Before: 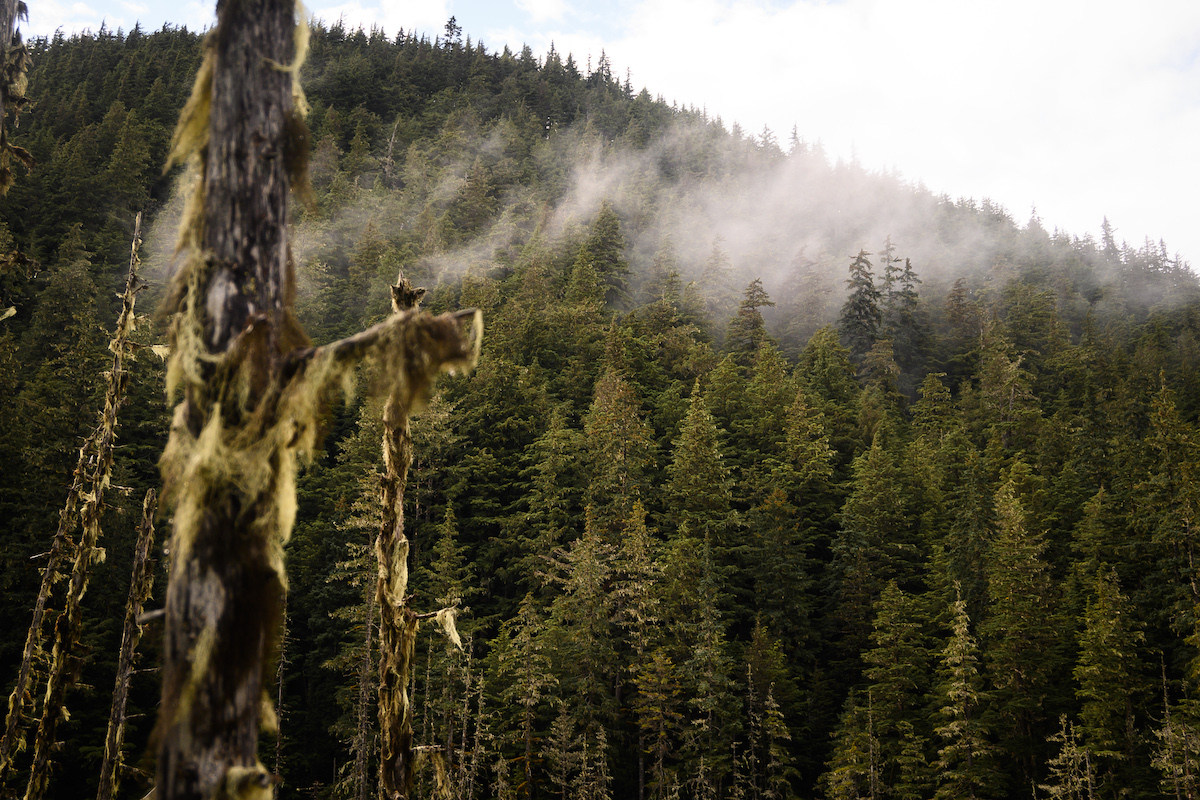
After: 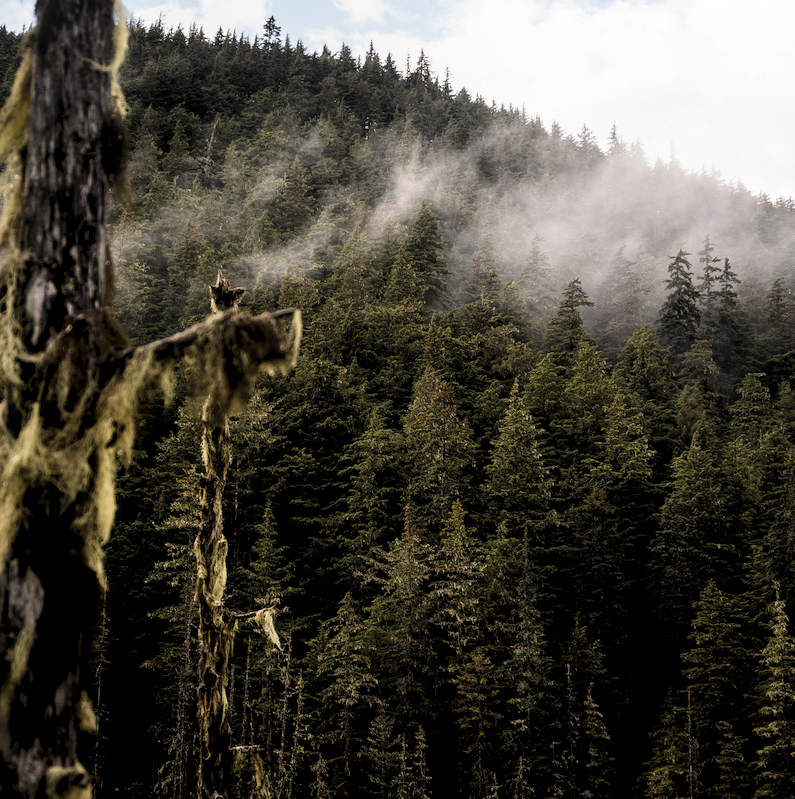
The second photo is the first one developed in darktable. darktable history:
crop and rotate: left 15.157%, right 18.546%
local contrast: on, module defaults
levels: levels [0.116, 0.574, 1]
